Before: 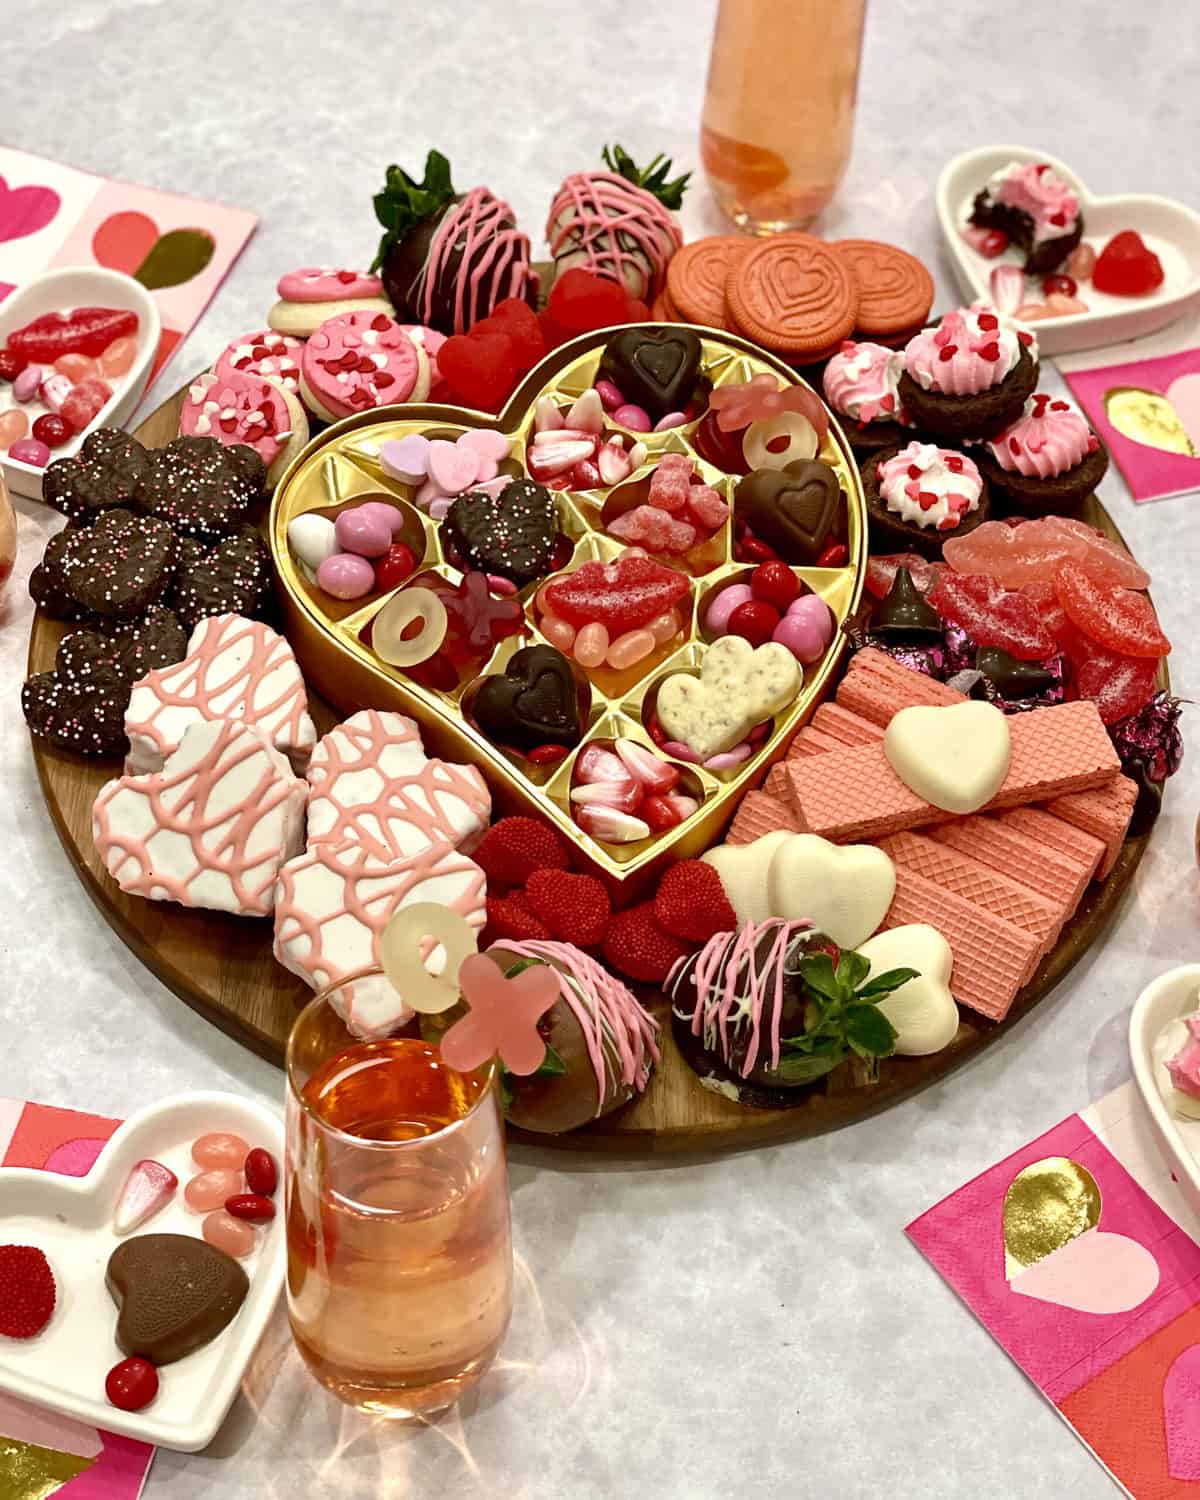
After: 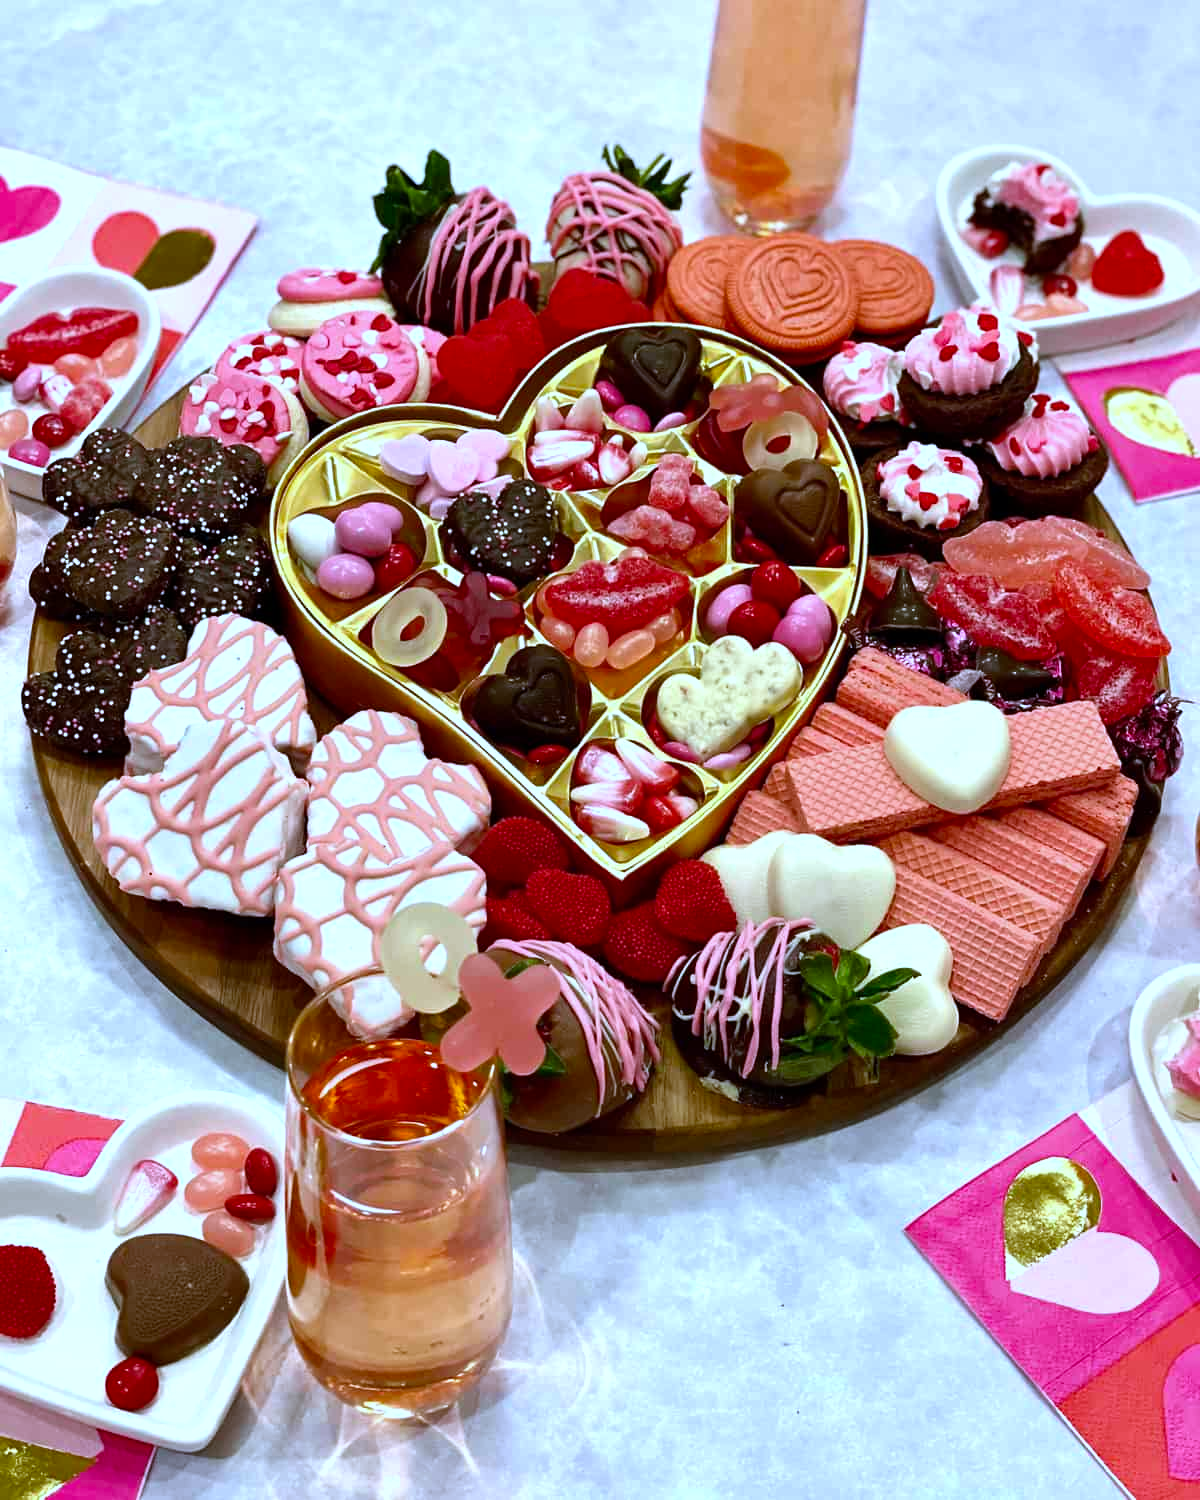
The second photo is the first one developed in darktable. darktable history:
color balance: contrast 10%
white balance: red 0.871, blue 1.249
